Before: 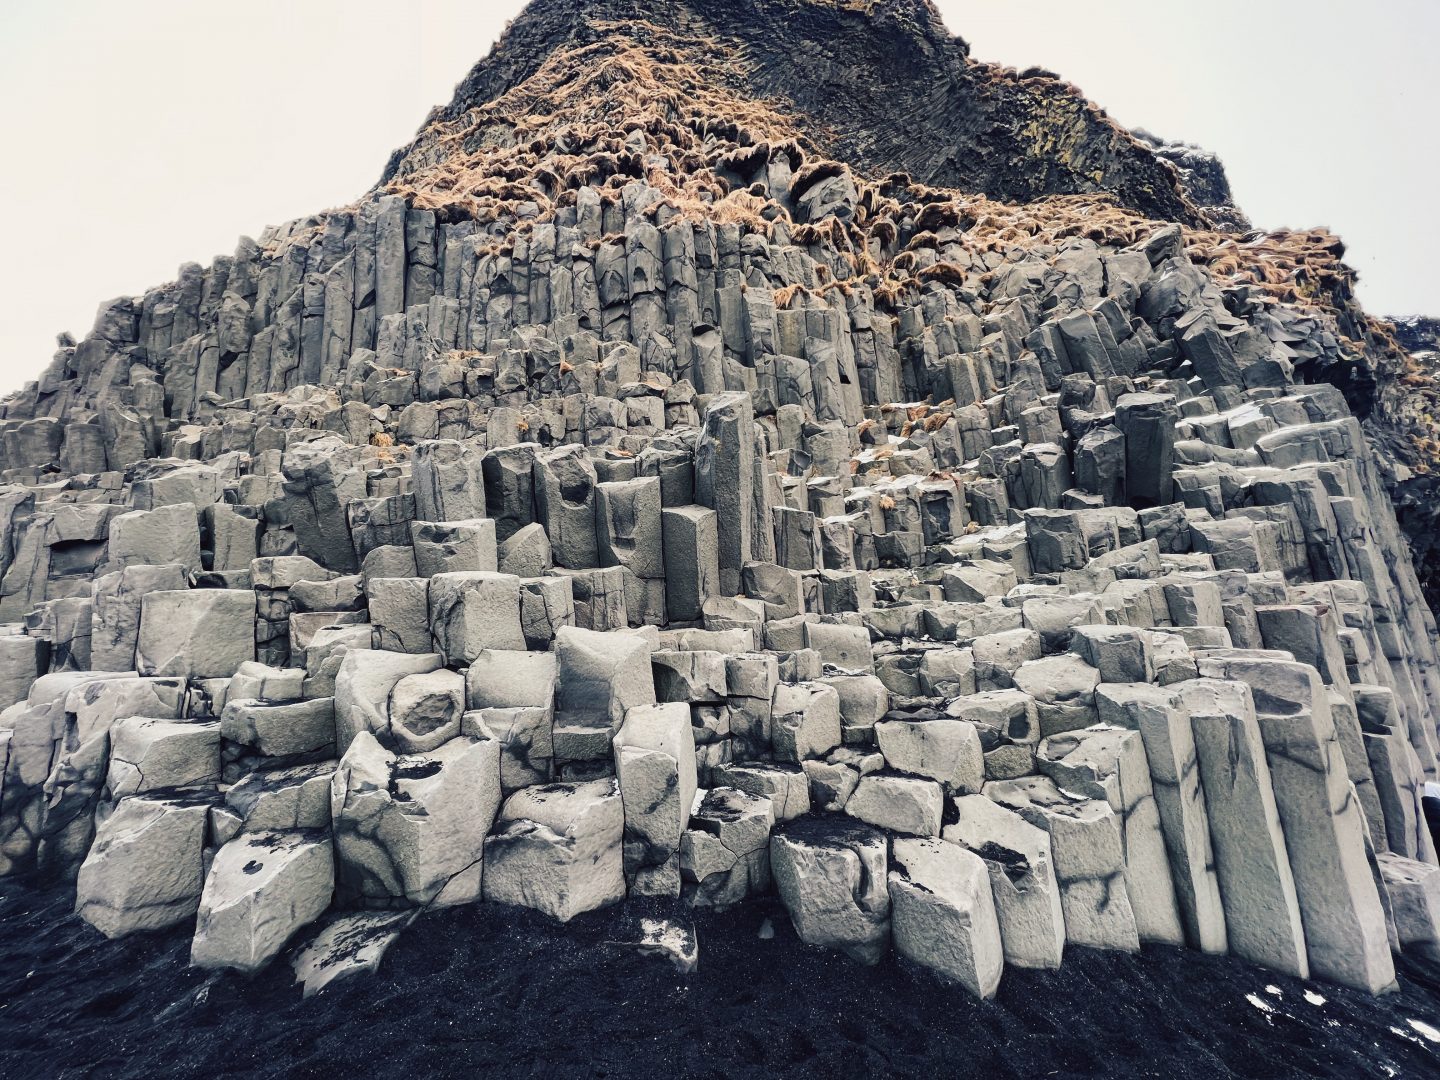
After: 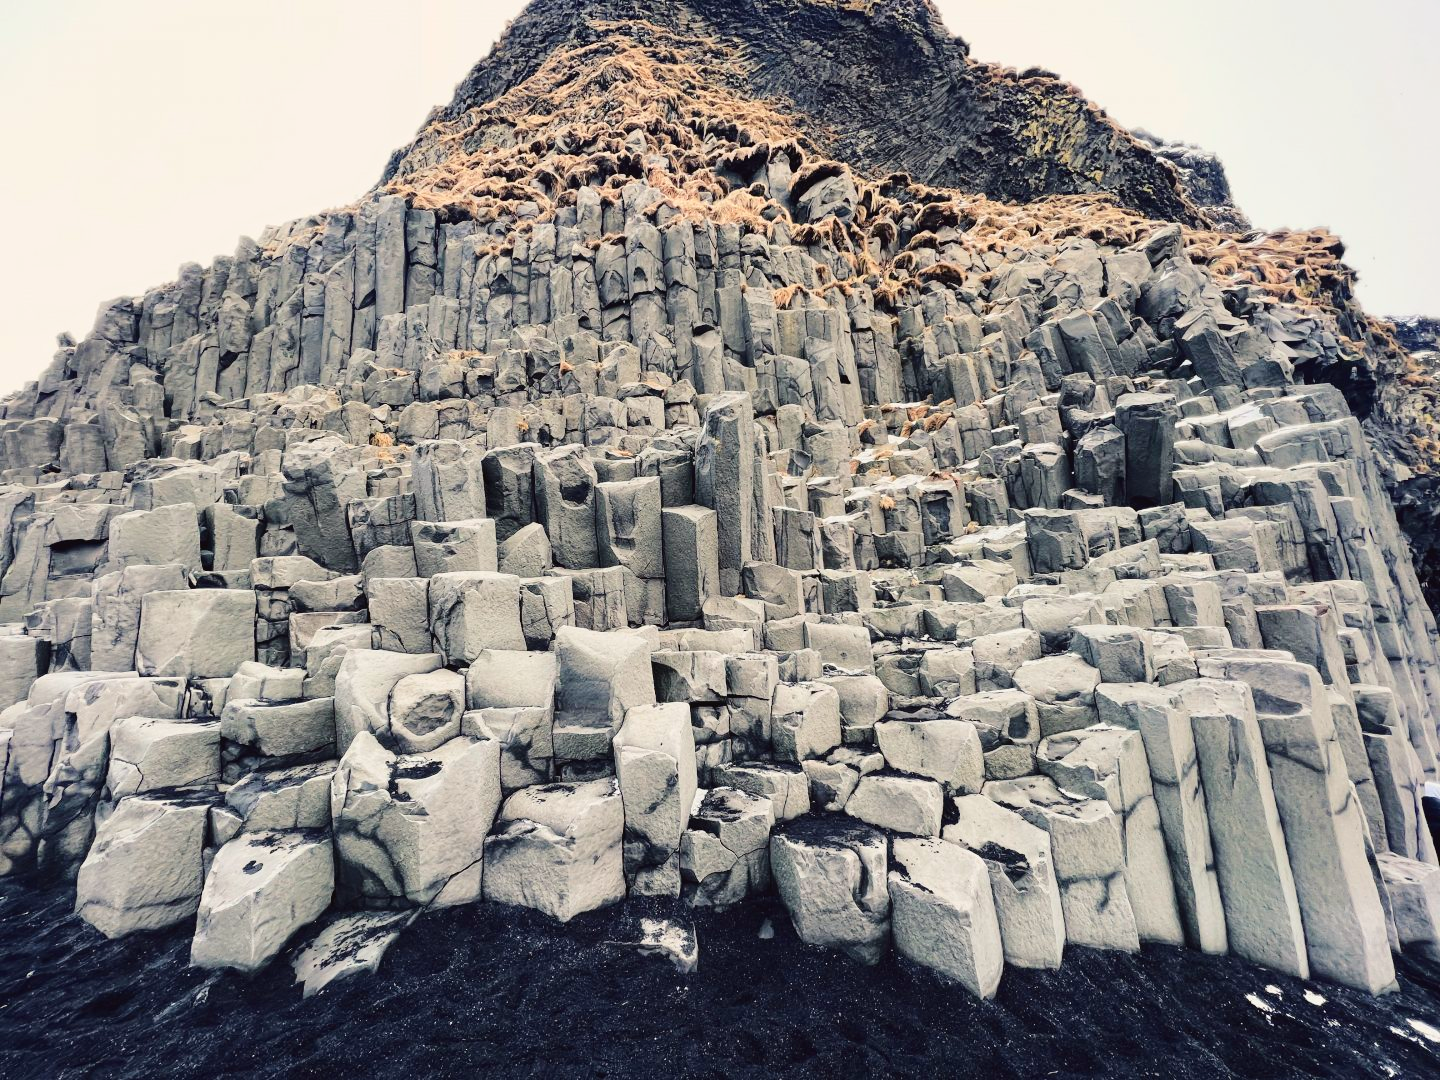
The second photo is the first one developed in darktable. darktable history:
tone curve: curves: ch0 [(0, 0.01) (0.052, 0.045) (0.136, 0.133) (0.275, 0.35) (0.43, 0.54) (0.676, 0.751) (0.89, 0.919) (1, 1)]; ch1 [(0, 0) (0.094, 0.081) (0.285, 0.299) (0.385, 0.403) (0.447, 0.429) (0.495, 0.496) (0.544, 0.552) (0.589, 0.612) (0.722, 0.728) (1, 1)]; ch2 [(0, 0) (0.257, 0.217) (0.43, 0.421) (0.498, 0.507) (0.531, 0.544) (0.56, 0.579) (0.625, 0.642) (1, 1)], color space Lab, independent channels, preserve colors none
